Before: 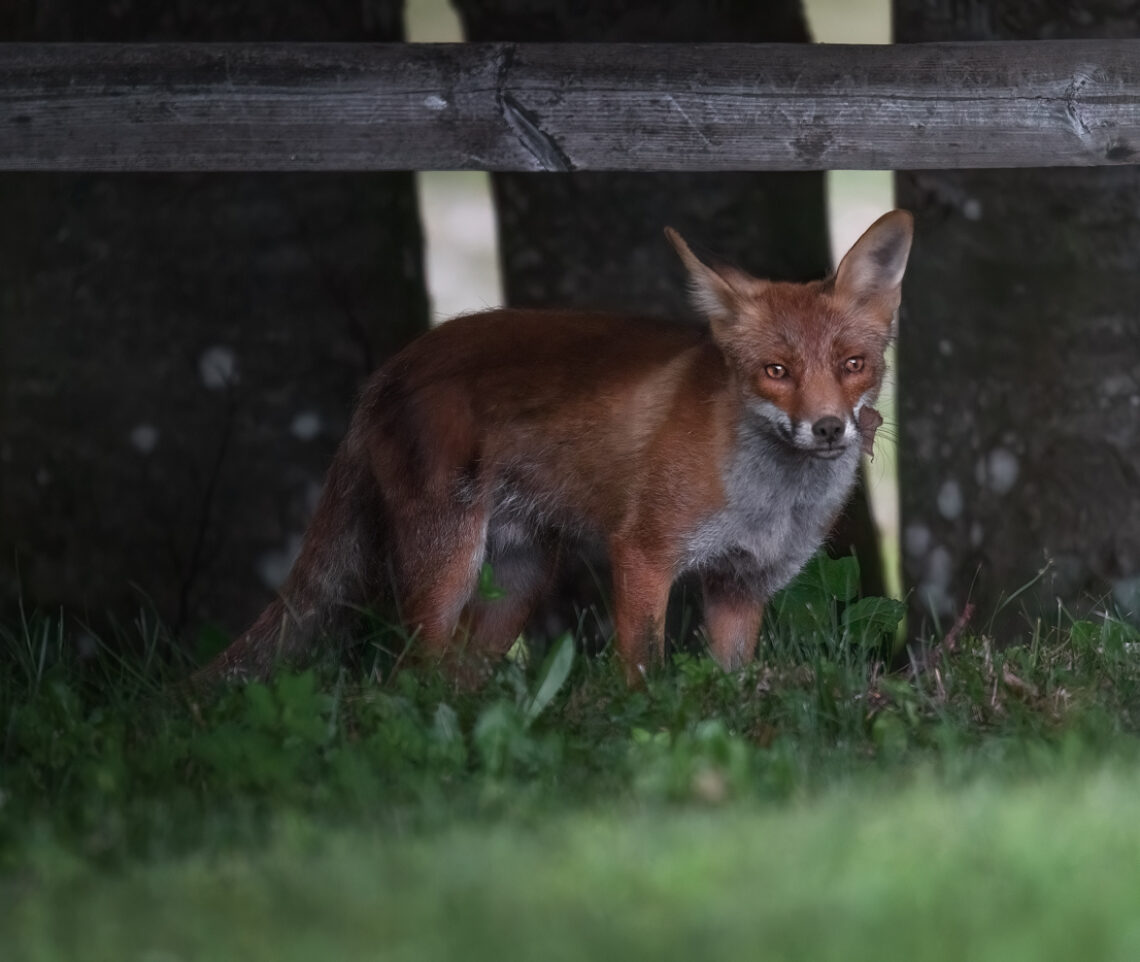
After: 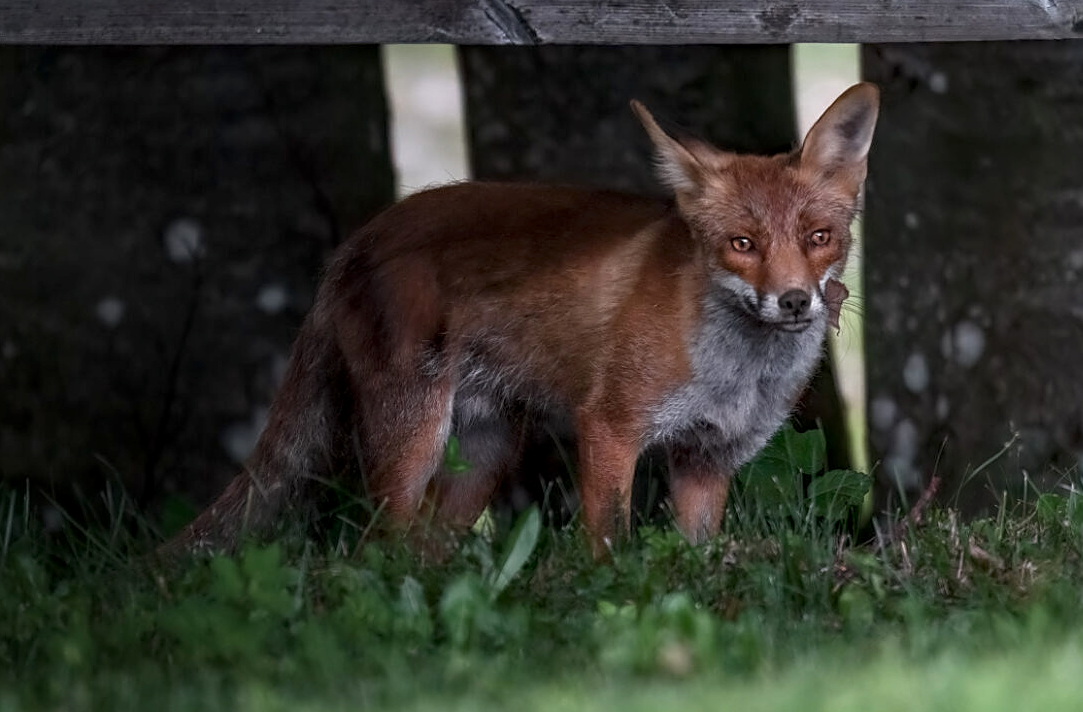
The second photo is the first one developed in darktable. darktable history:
color balance rgb: global vibrance -1%, saturation formula JzAzBz (2021)
local contrast: highlights 61%, detail 143%, midtone range 0.428
sharpen: on, module defaults
haze removal: compatibility mode true, adaptive false
contrast equalizer: octaves 7, y [[0.502, 0.505, 0.512, 0.529, 0.564, 0.588], [0.5 ×6], [0.502, 0.505, 0.512, 0.529, 0.564, 0.588], [0, 0.001, 0.001, 0.004, 0.008, 0.011], [0, 0.001, 0.001, 0.004, 0.008, 0.011]], mix -1
crop and rotate: left 2.991%, top 13.302%, right 1.981%, bottom 12.636%
